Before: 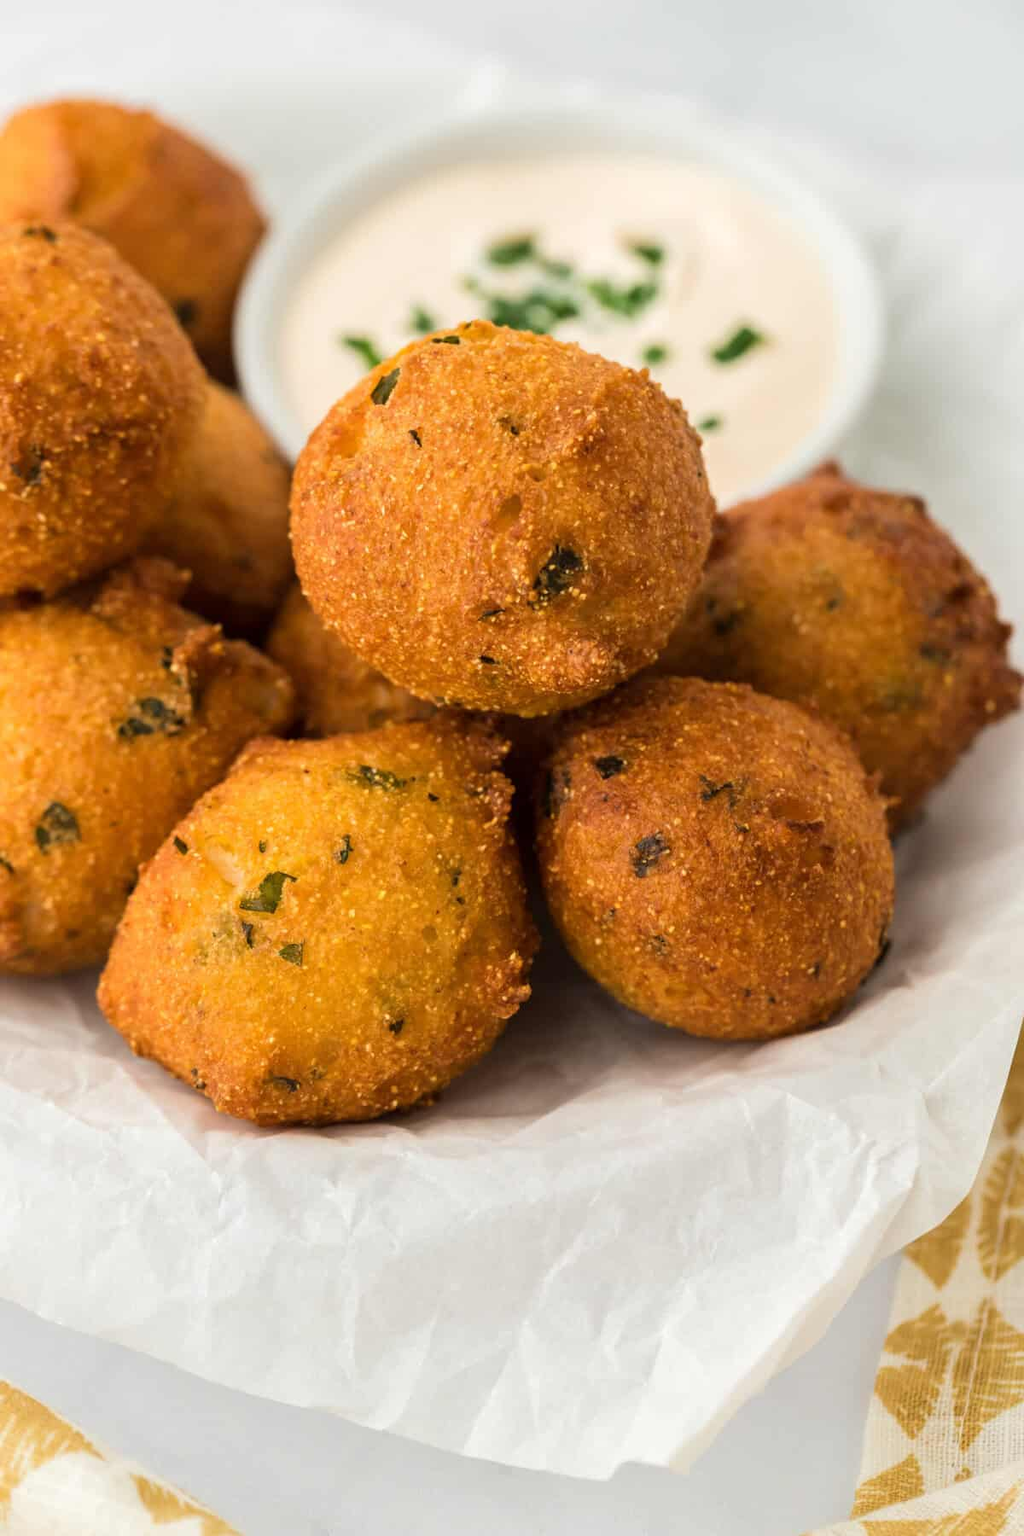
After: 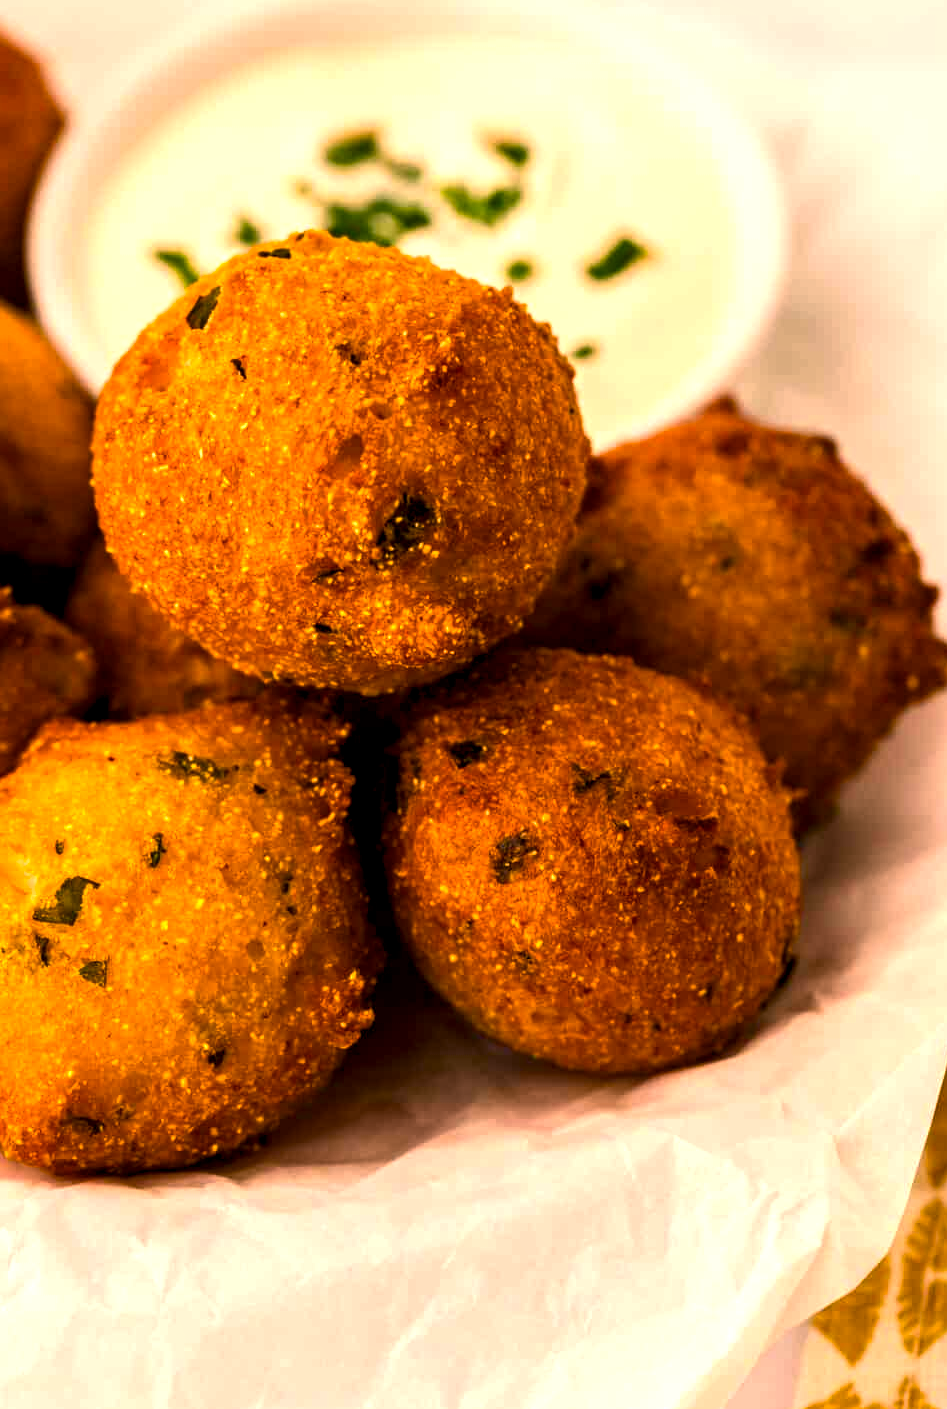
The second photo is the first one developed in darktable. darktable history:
crop and rotate: left 20.677%, top 8.067%, right 0.401%, bottom 13.608%
local contrast: highlights 28%, shadows 75%, midtone range 0.75
color balance rgb: perceptual saturation grading › global saturation 20%, perceptual saturation grading › highlights -24.825%, perceptual saturation grading › shadows 49.896%, perceptual brilliance grading › highlights 14.434%, perceptual brilliance grading › mid-tones -6.447%, perceptual brilliance grading › shadows -26.221%, global vibrance 40.2%
color correction: highlights a* 22.66, highlights b* 22.07
